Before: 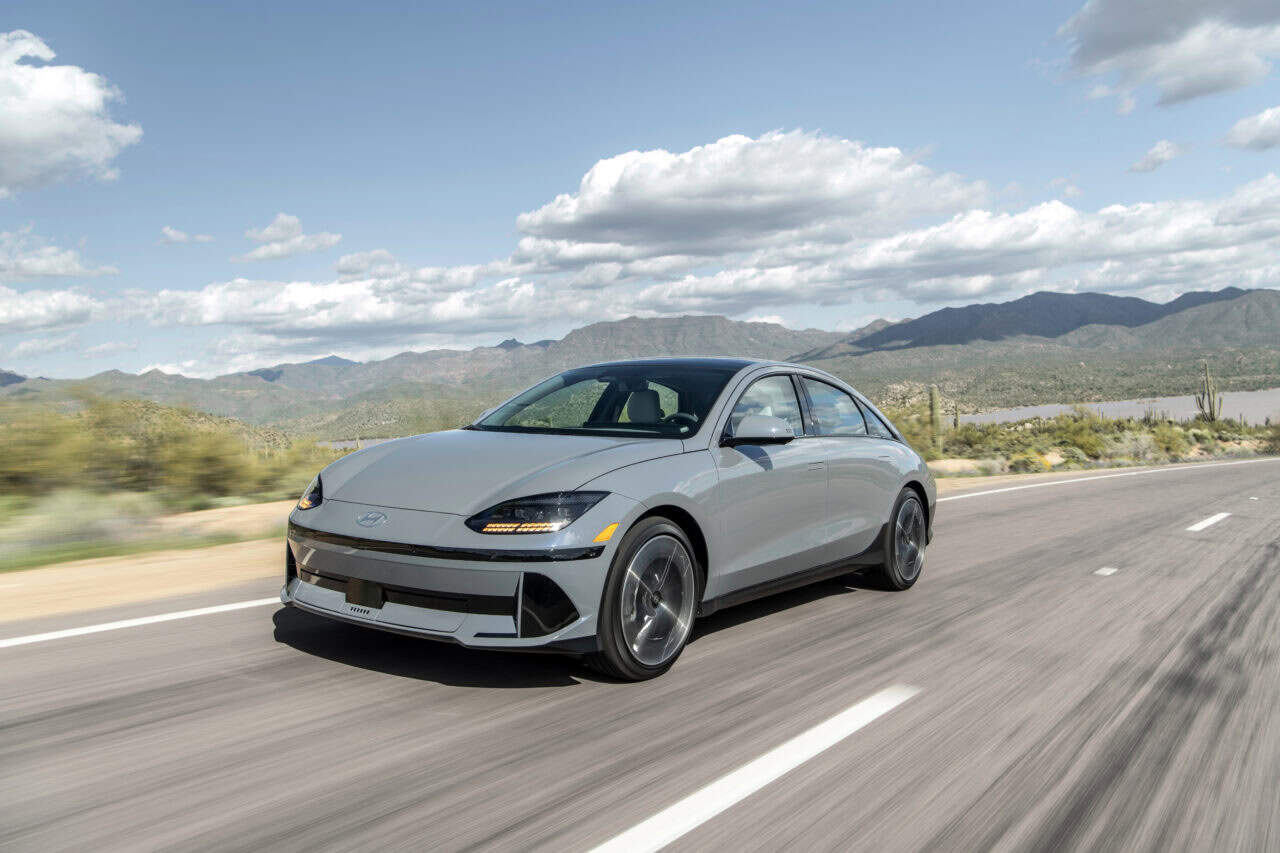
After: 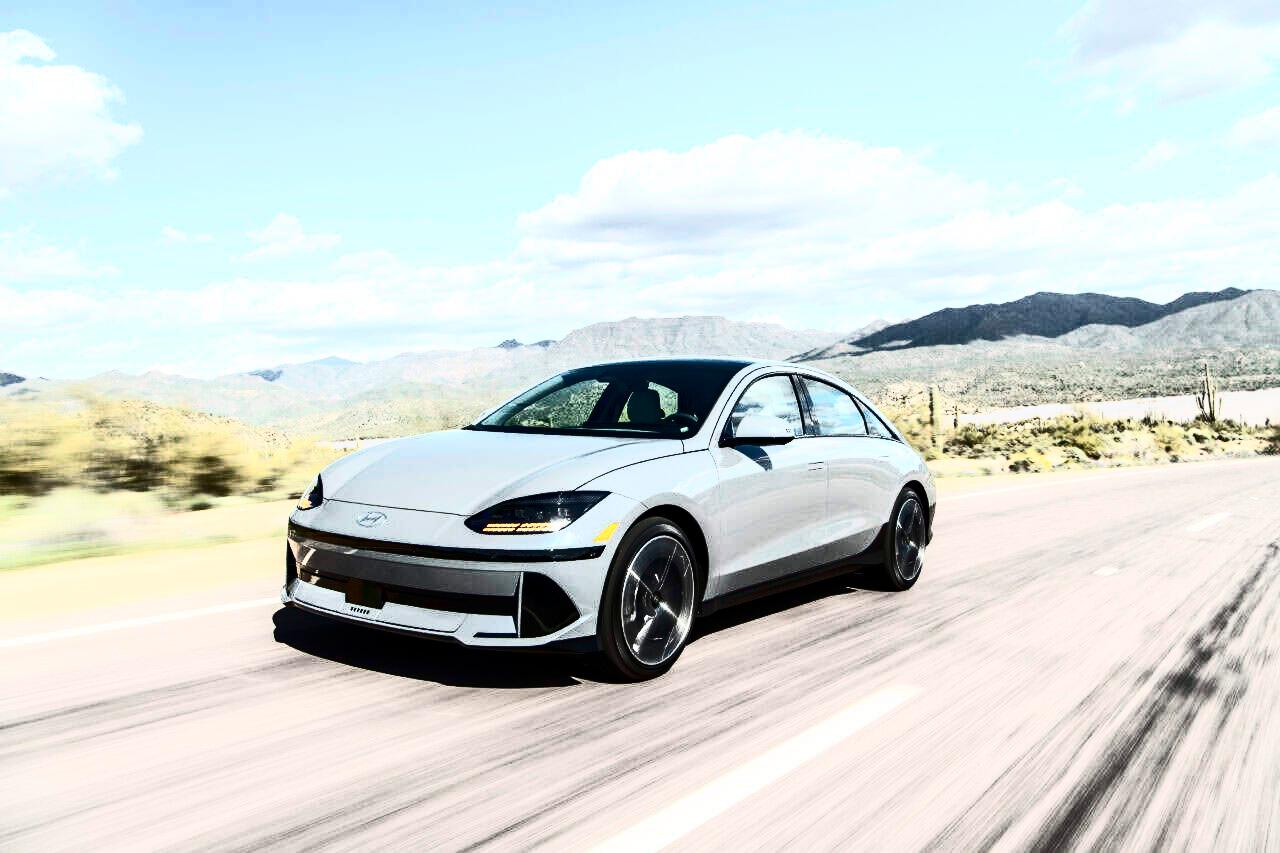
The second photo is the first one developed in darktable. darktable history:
contrast brightness saturation: contrast 0.929, brightness 0.191
